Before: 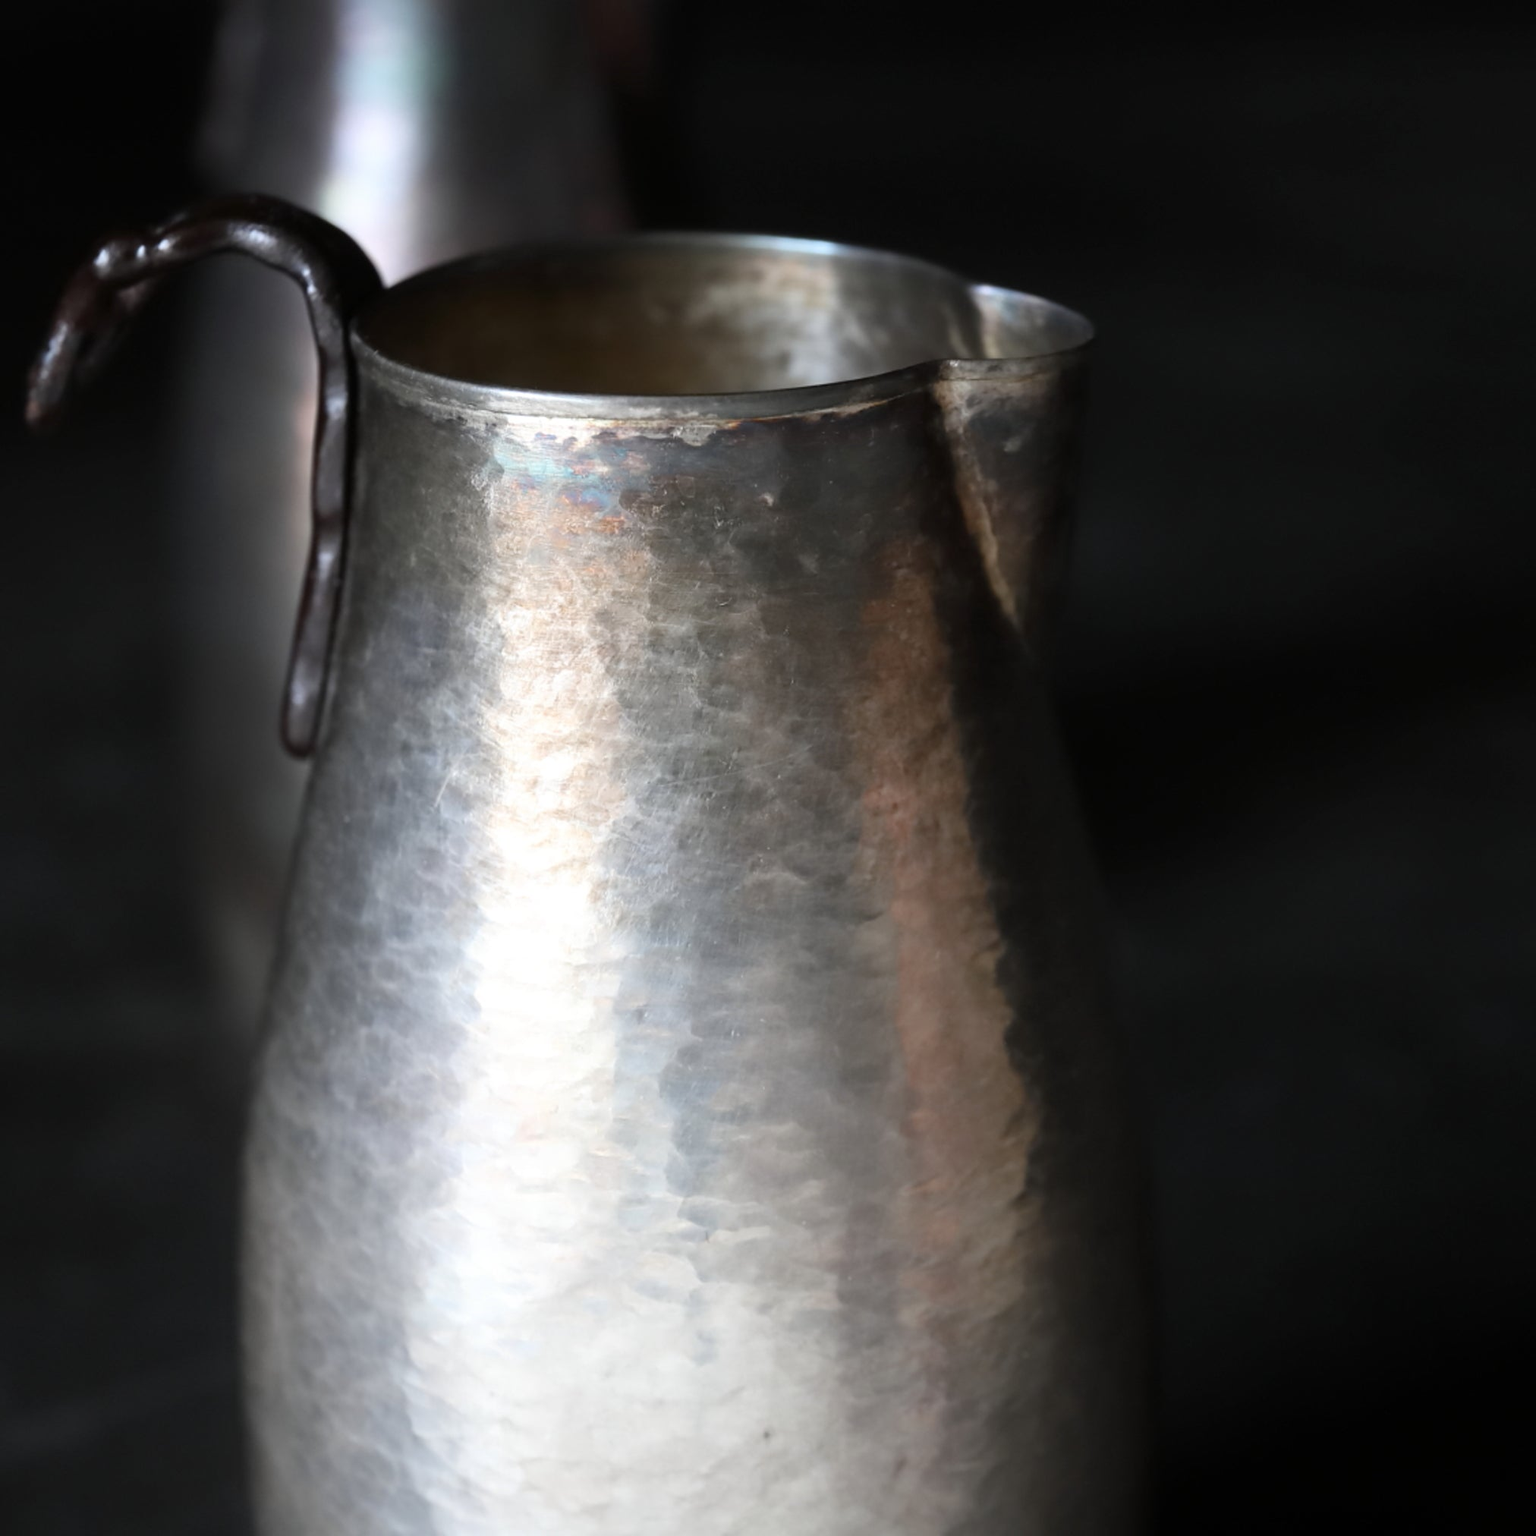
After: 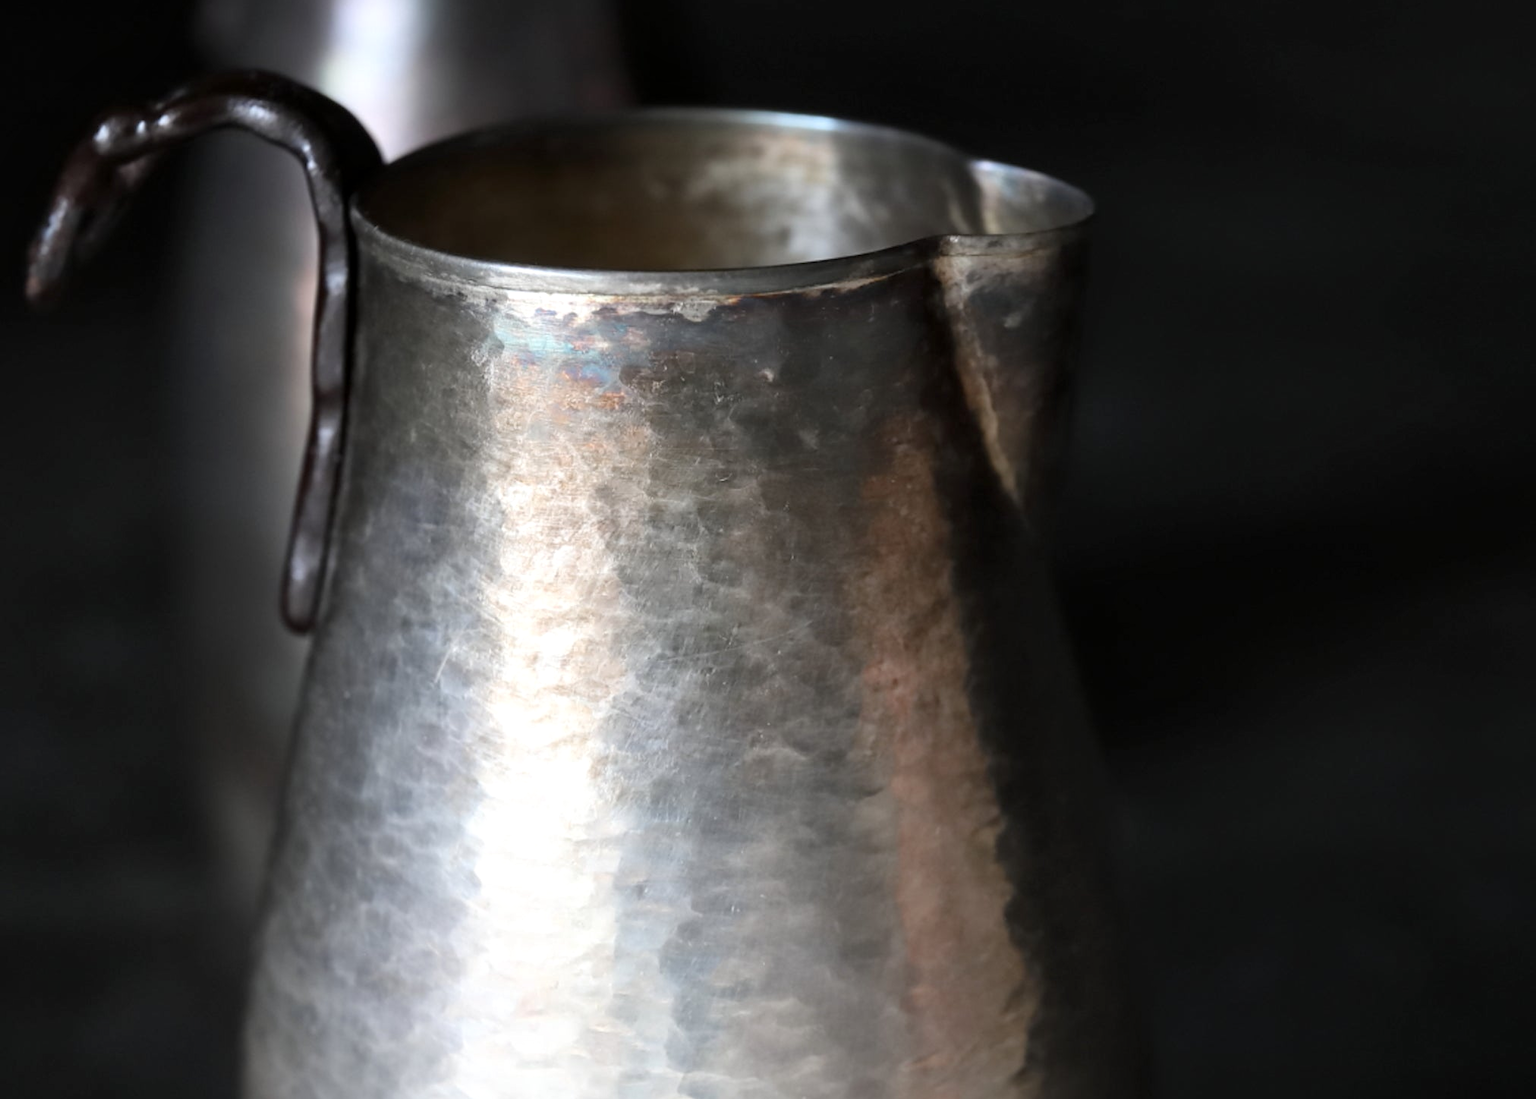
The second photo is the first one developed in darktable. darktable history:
crop and rotate: top 8.124%, bottom 20.282%
local contrast: mode bilateral grid, contrast 20, coarseness 51, detail 119%, midtone range 0.2
